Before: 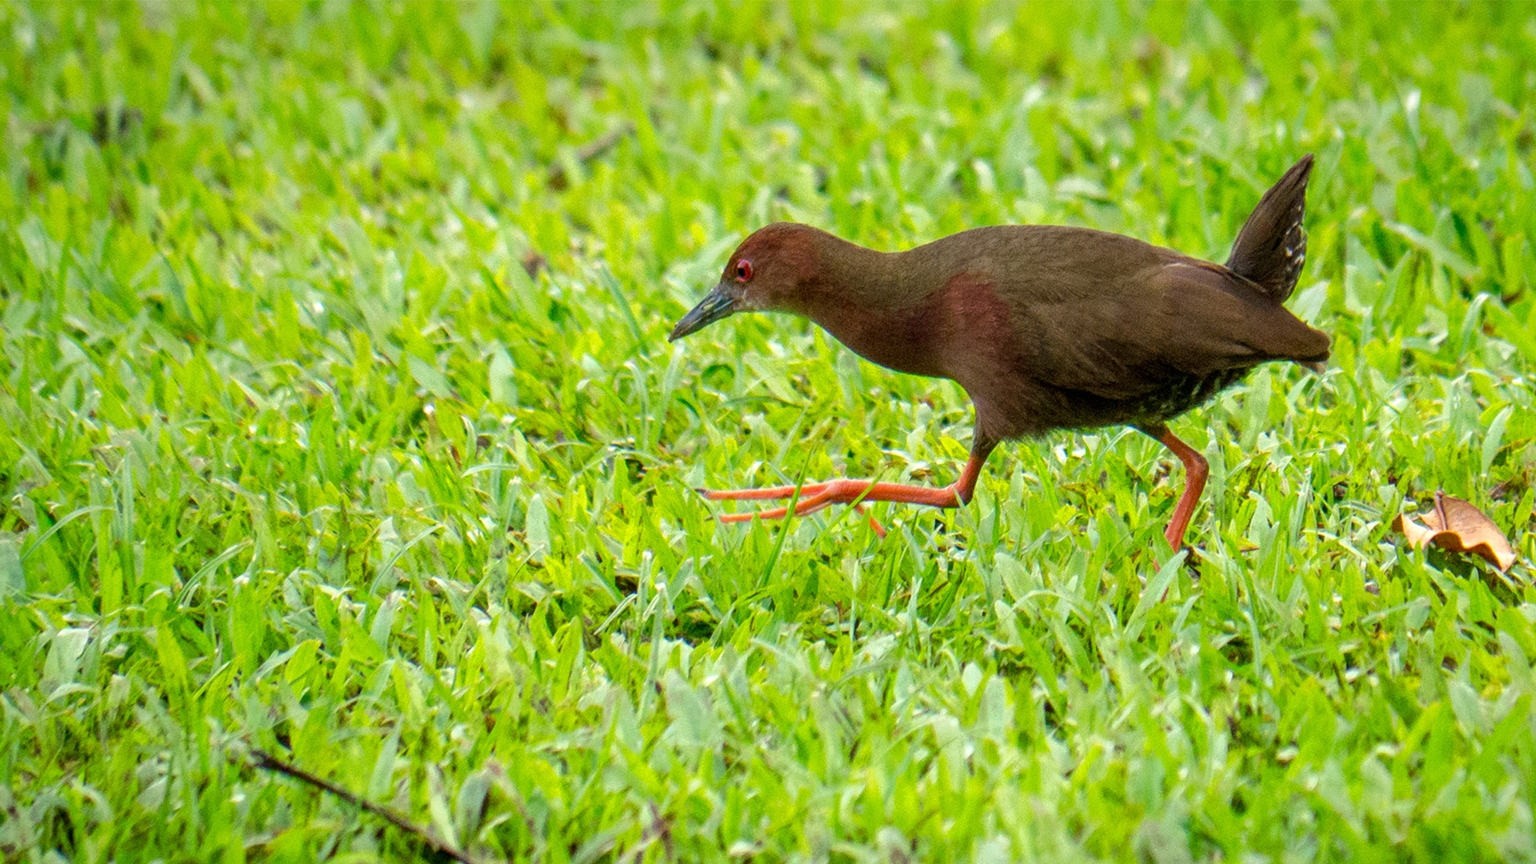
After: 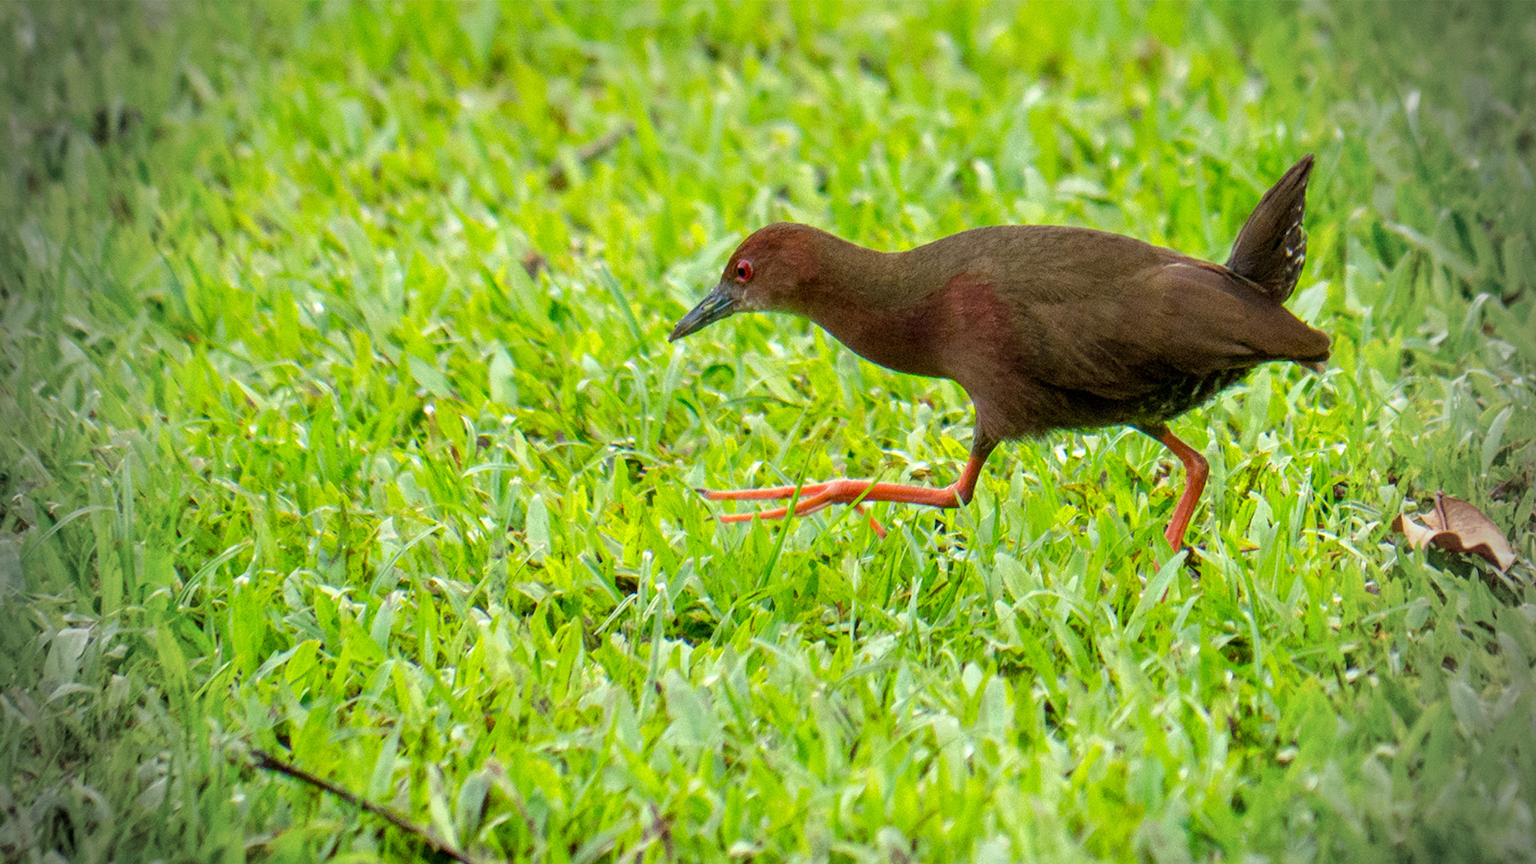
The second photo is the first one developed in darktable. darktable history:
vignetting: fall-off start 76.72%, fall-off radius 27.97%, width/height ratio 0.97
